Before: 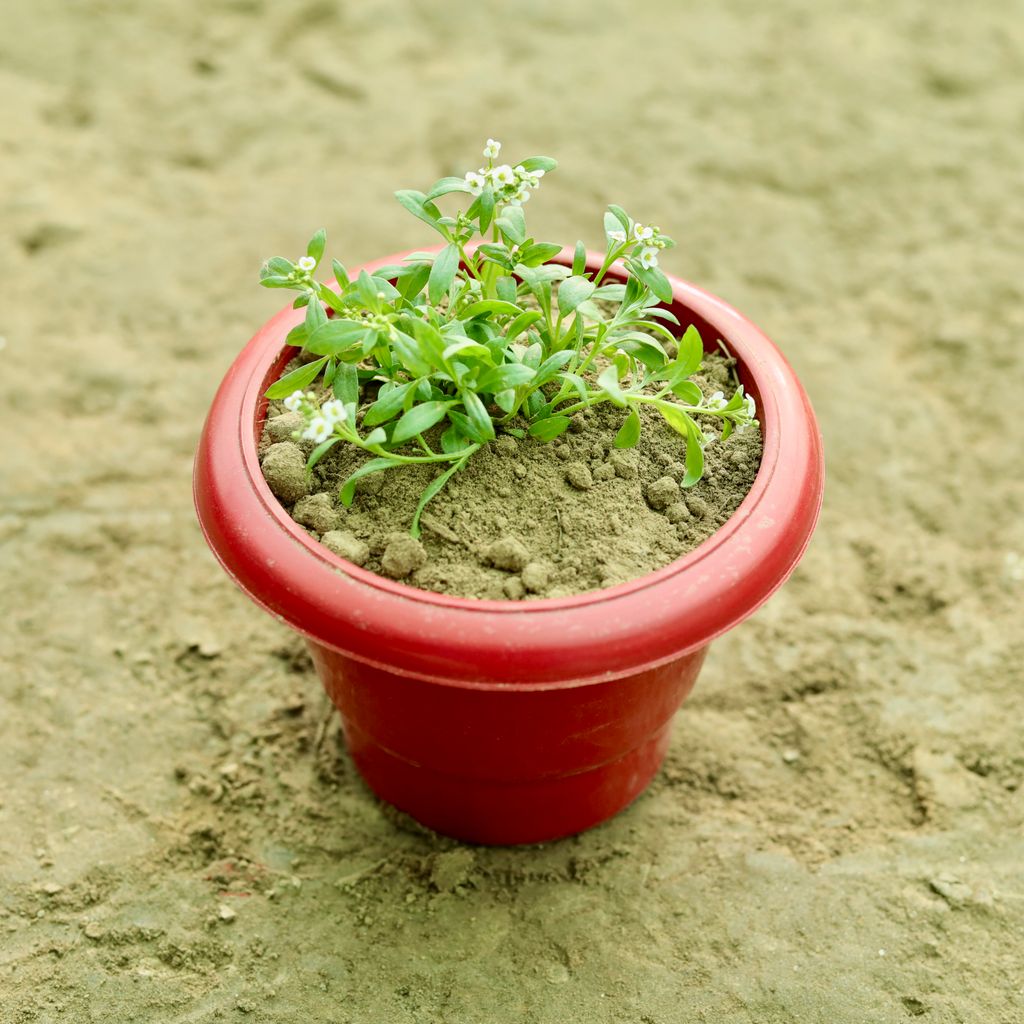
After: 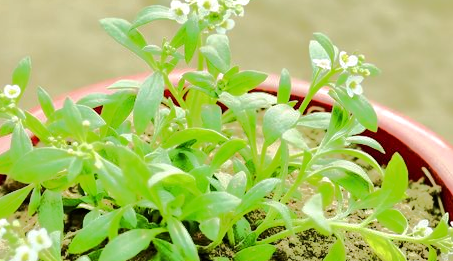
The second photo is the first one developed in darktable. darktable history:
crop: left 28.838%, top 16.861%, right 26.863%, bottom 57.592%
tone equalizer: -8 EV -0.5 EV, -7 EV -0.329 EV, -6 EV -0.08 EV, -5 EV 0.394 EV, -4 EV 0.969 EV, -3 EV 0.788 EV, -2 EV -0.012 EV, -1 EV 0.135 EV, +0 EV -0.034 EV, edges refinement/feathering 500, mask exposure compensation -1.57 EV, preserve details no
